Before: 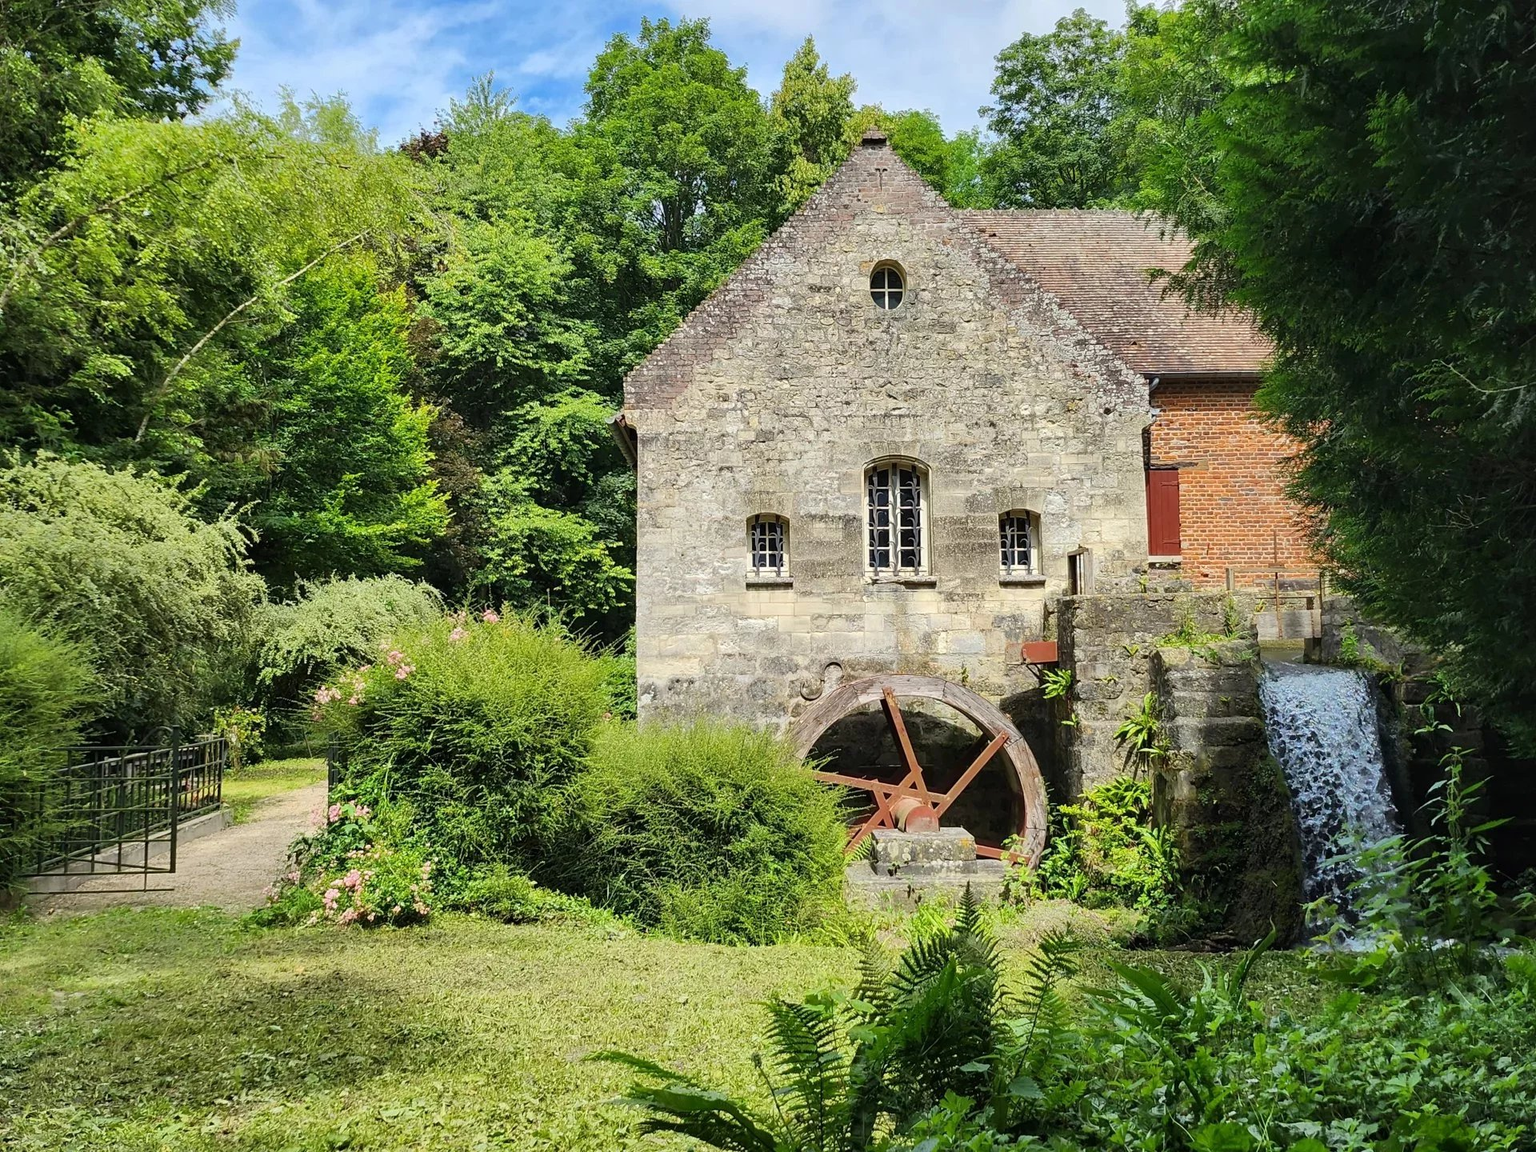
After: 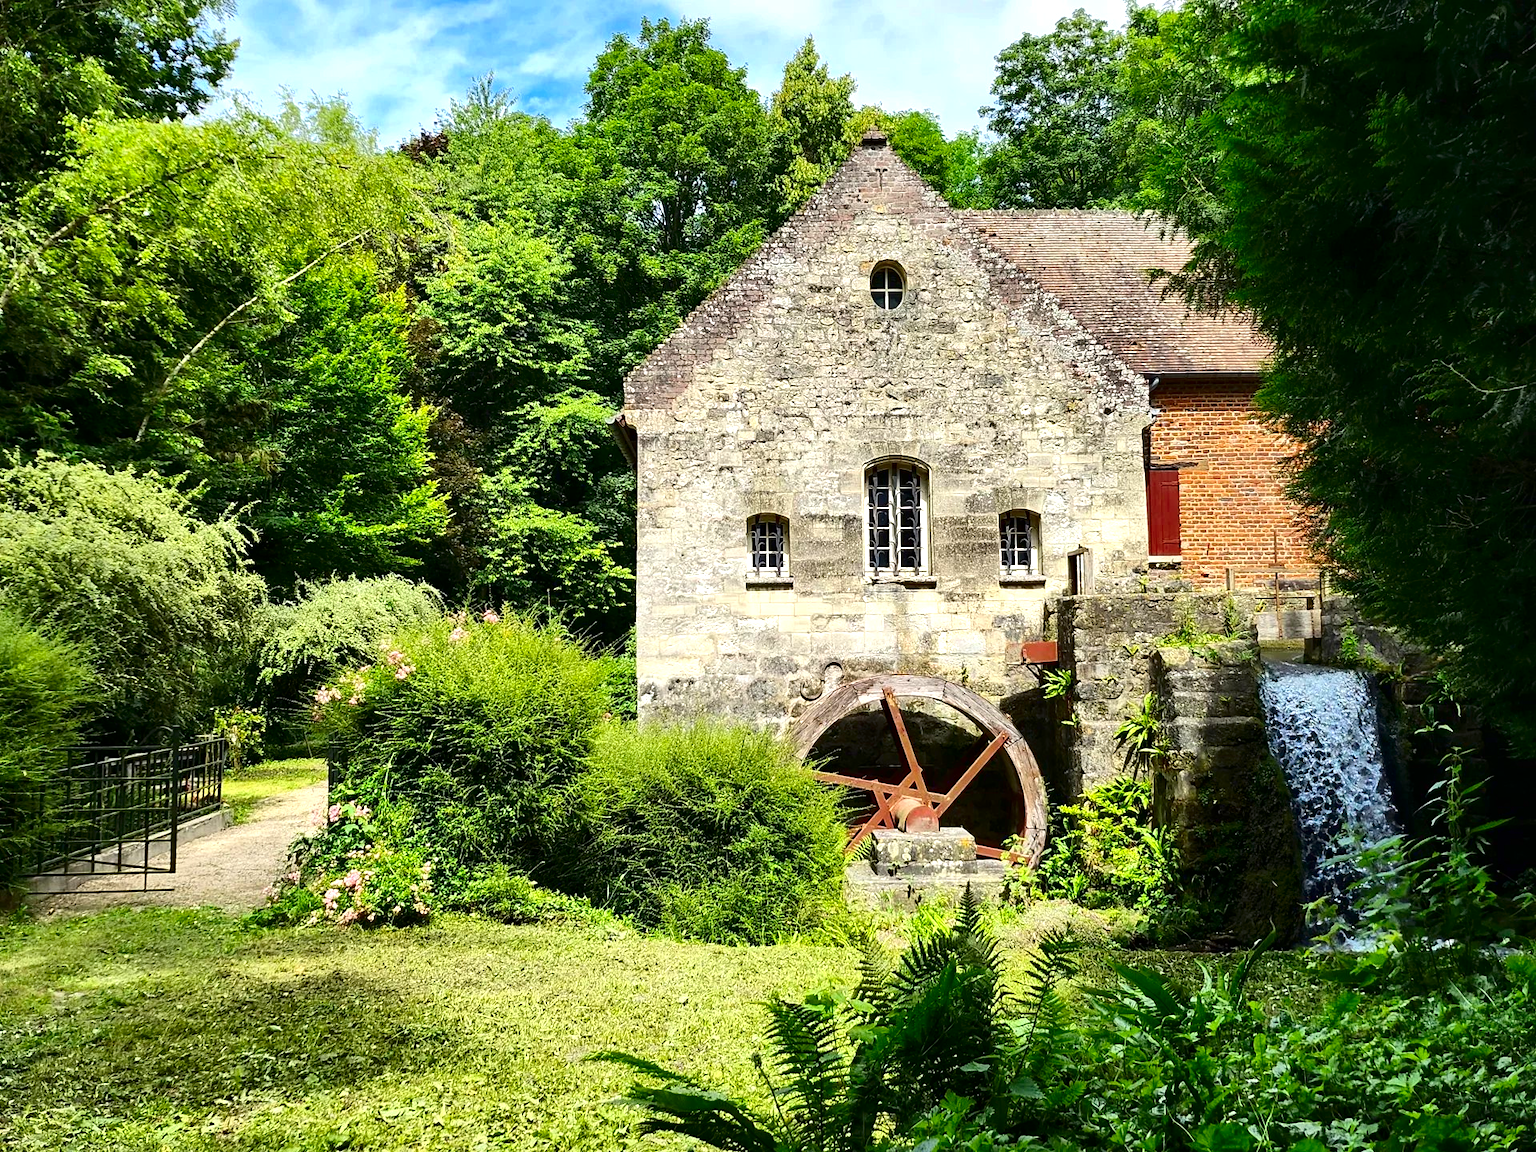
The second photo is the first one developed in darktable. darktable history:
contrast brightness saturation: contrast 0.13, brightness -0.24, saturation 0.14
exposure: exposure 0.6 EV, compensate highlight preservation false
